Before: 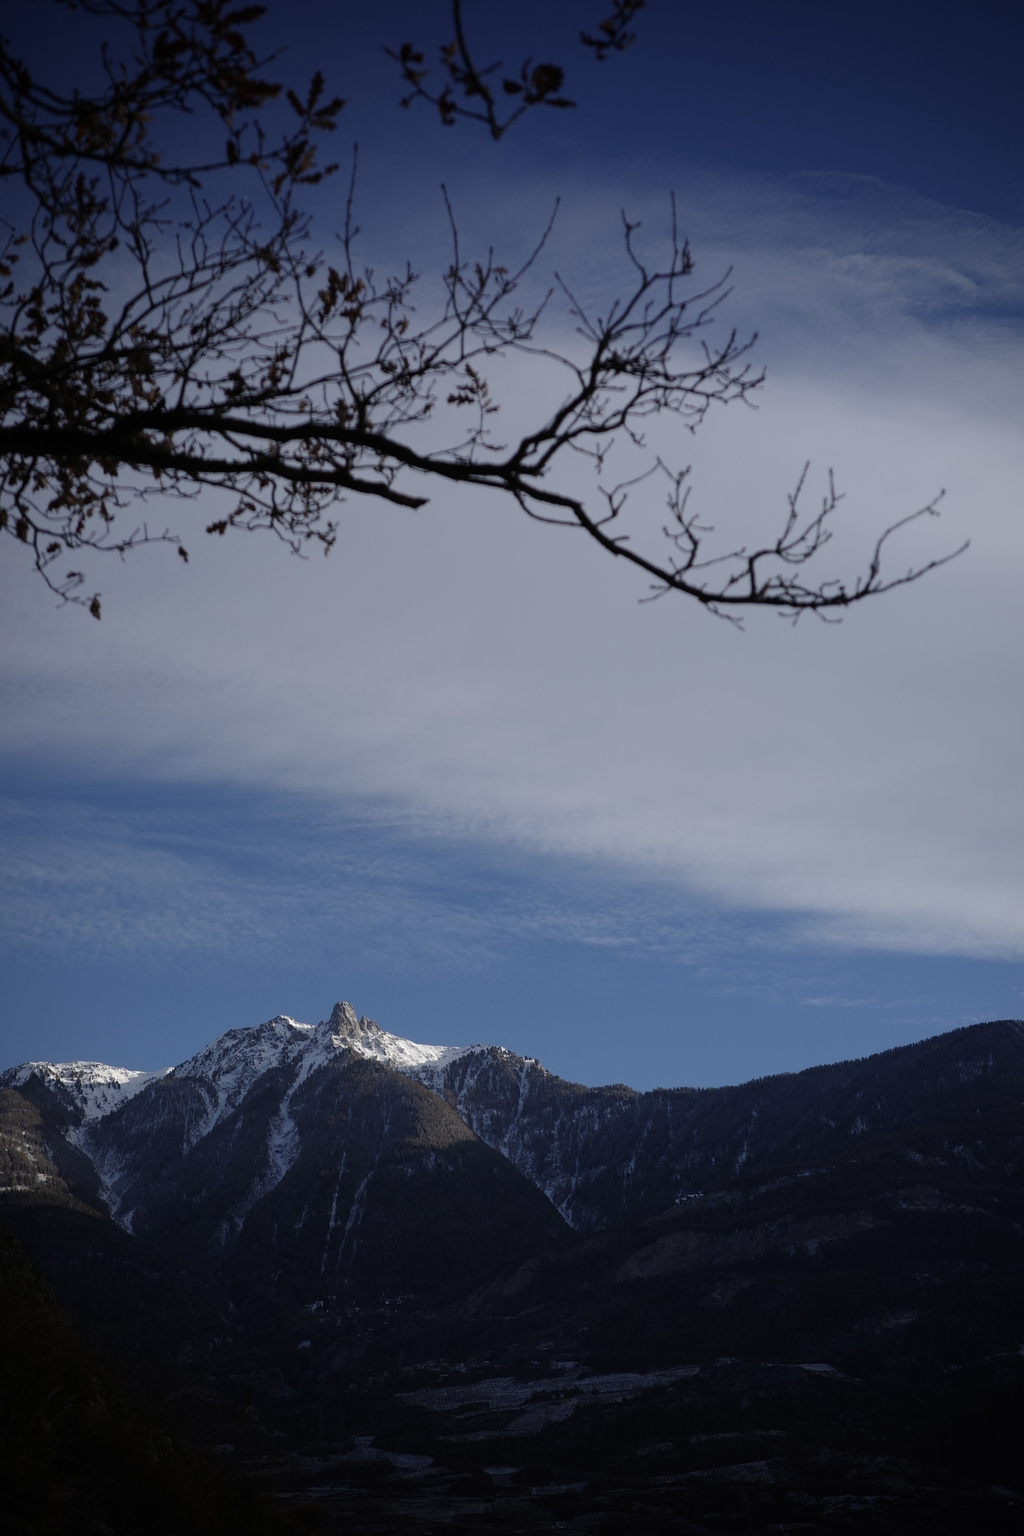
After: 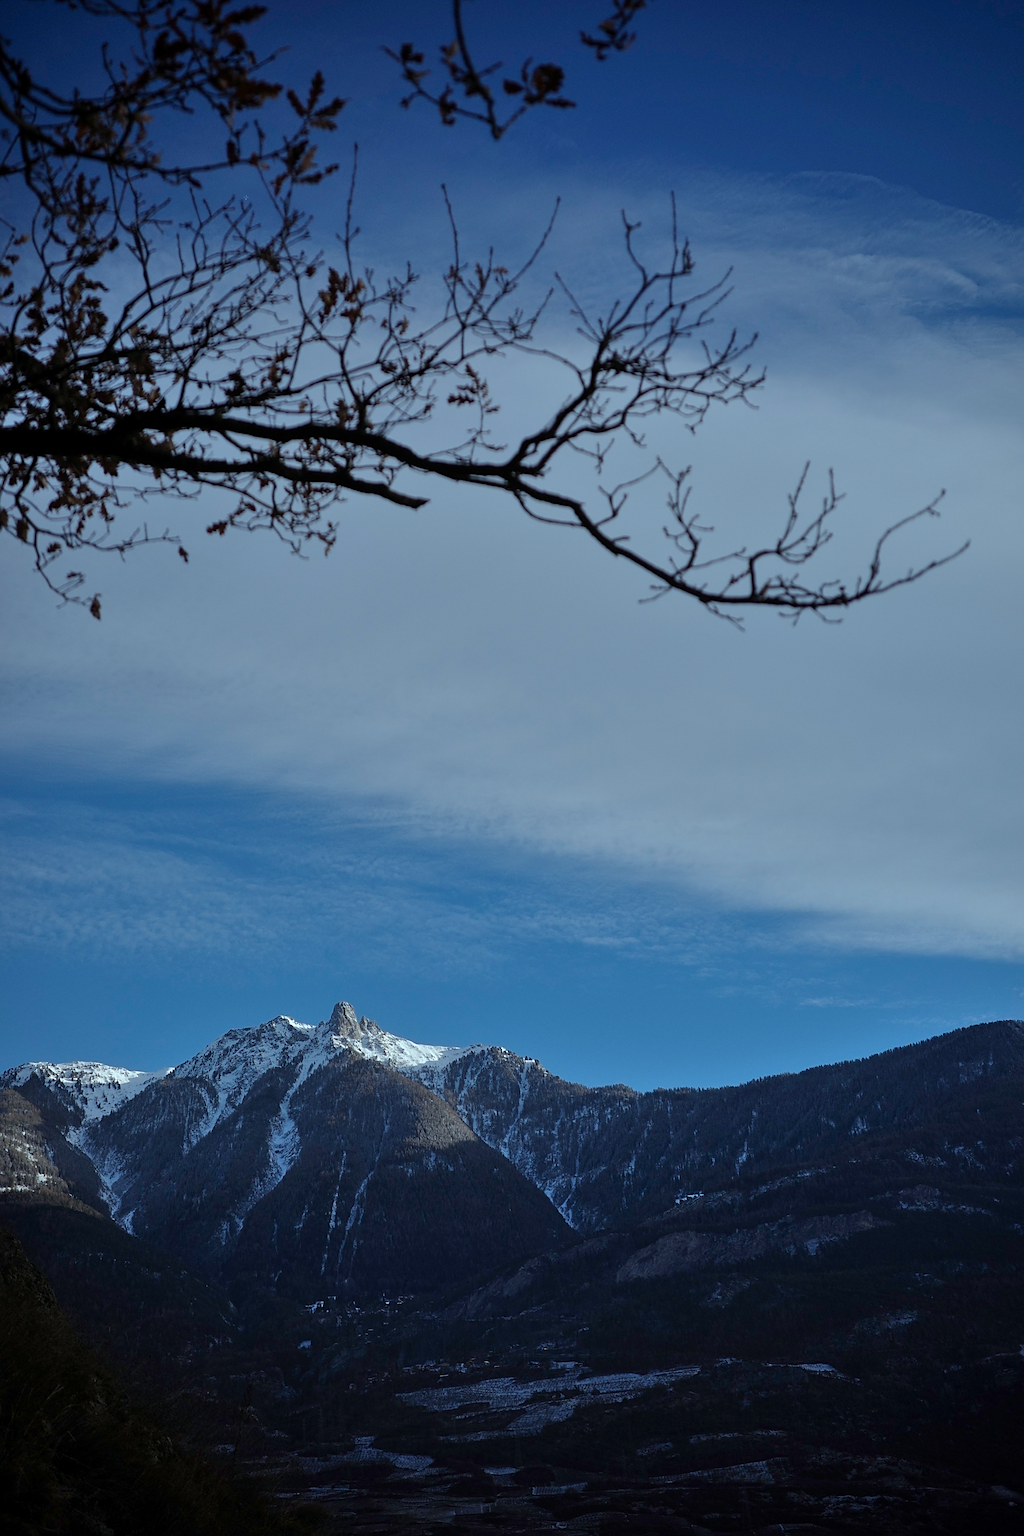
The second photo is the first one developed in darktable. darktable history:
sharpen: on, module defaults
tone equalizer: -8 EV -0.001 EV, -7 EV 0.004 EV, -6 EV -0.02 EV, -5 EV 0.011 EV, -4 EV -0.009 EV, -3 EV 0.017 EV, -2 EV -0.046 EV, -1 EV -0.314 EV, +0 EV -0.601 EV
exposure: black level correction 0.001, exposure 0.499 EV, compensate highlight preservation false
shadows and highlights: shadows 43.77, white point adjustment -1.42, soften with gaussian
color correction: highlights a* -9.95, highlights b* -9.91
